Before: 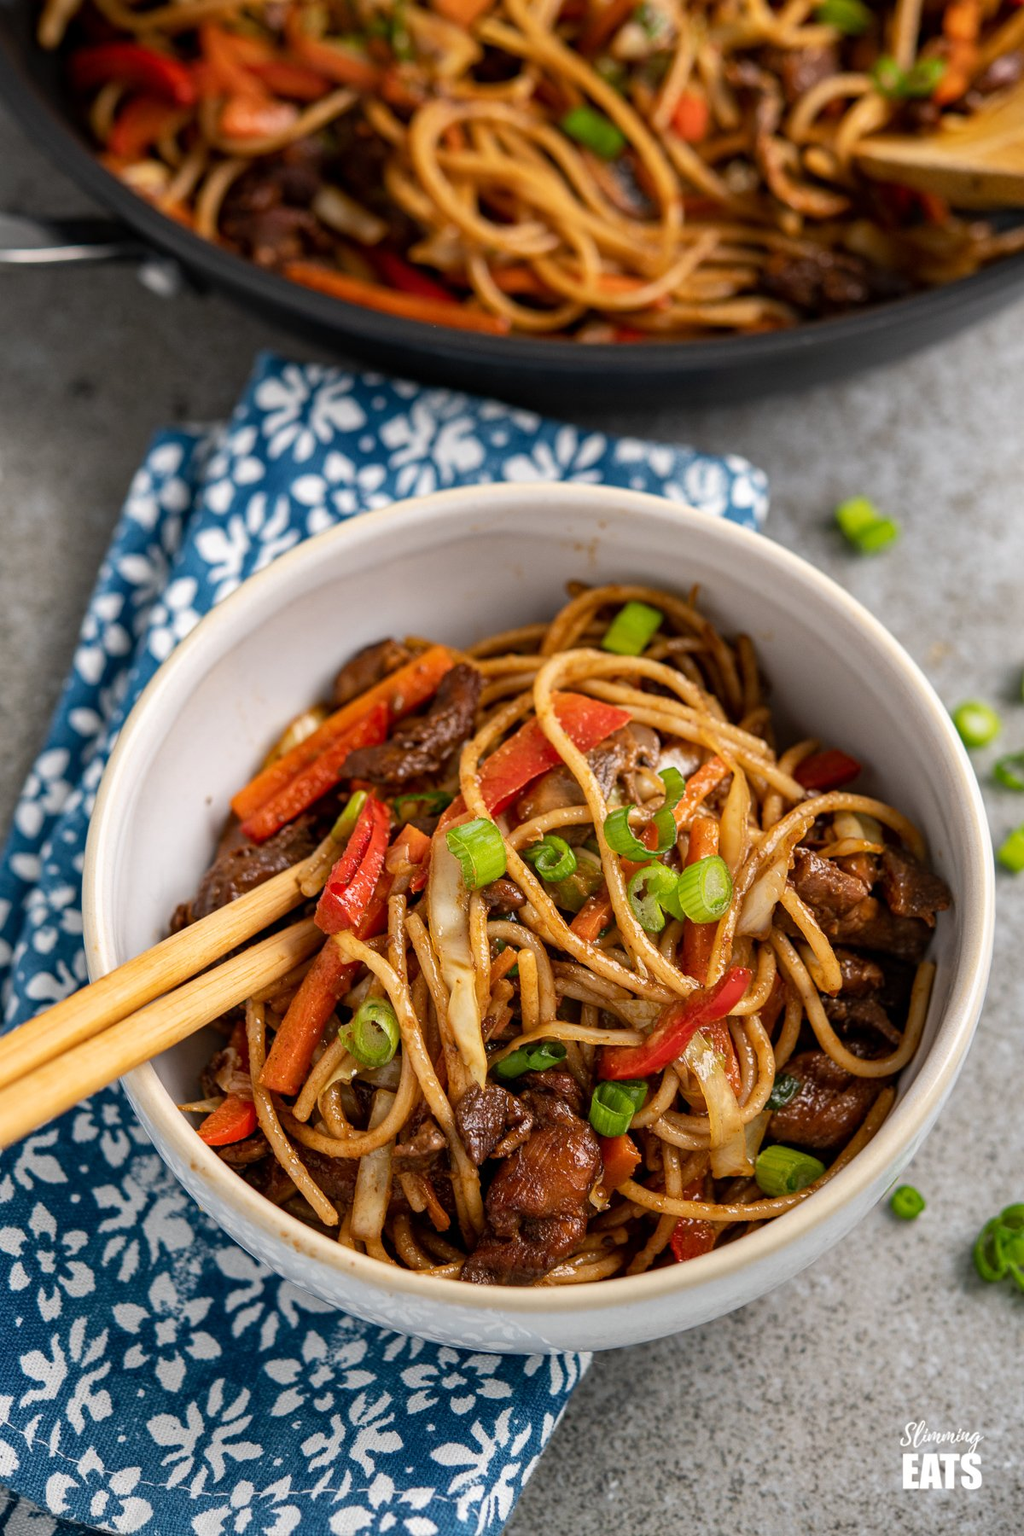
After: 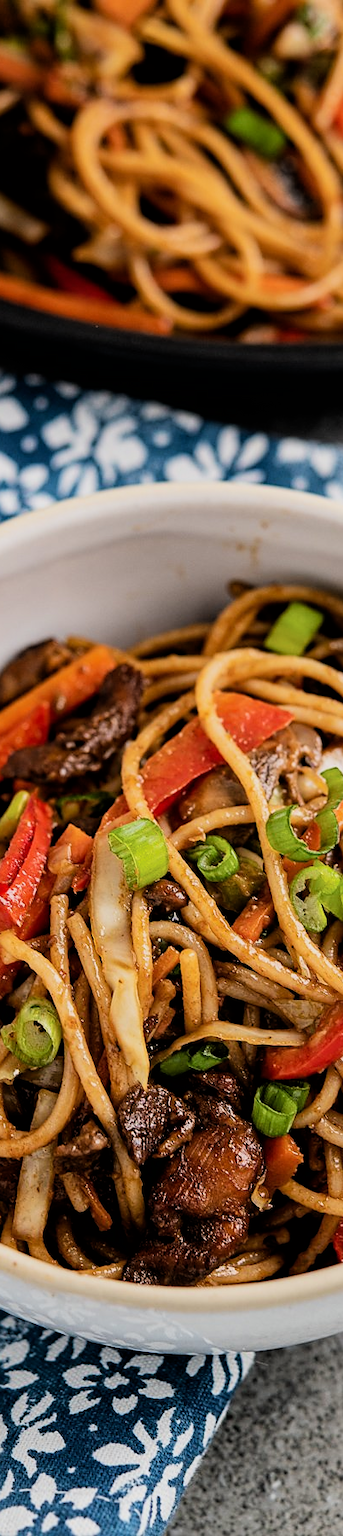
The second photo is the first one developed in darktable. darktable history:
crop: left 33.01%, right 33.404%
sharpen: radius 1.817, amount 0.404, threshold 1.189
filmic rgb: black relative exposure -4.98 EV, white relative exposure 4 EV, hardness 2.9, contrast 1.397
